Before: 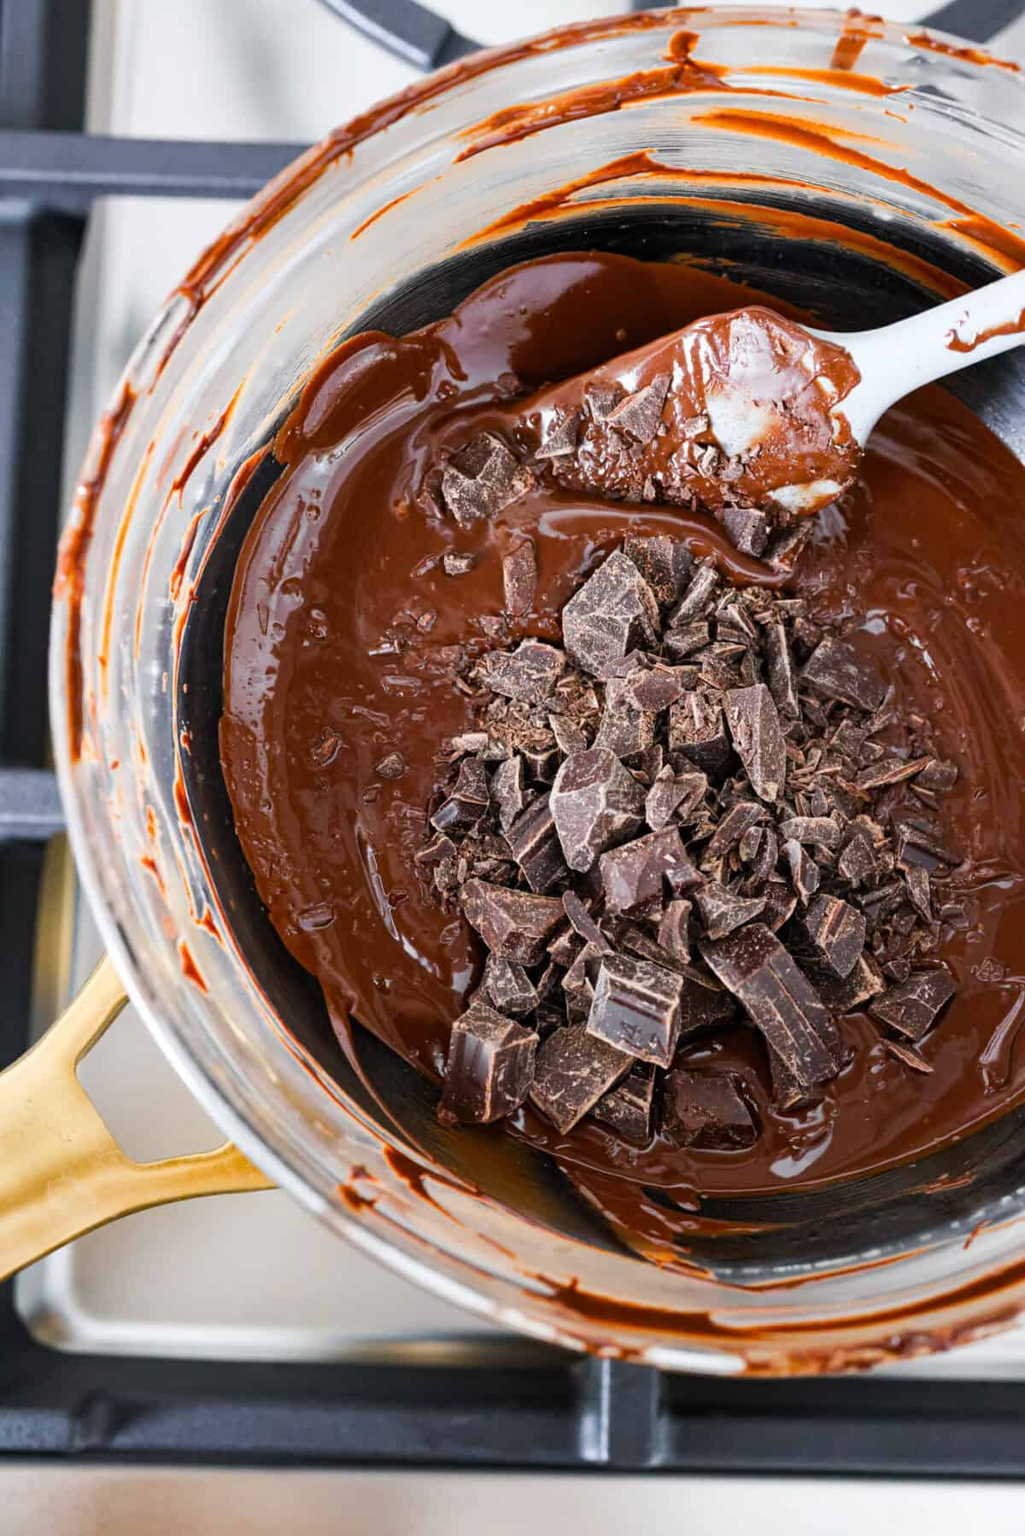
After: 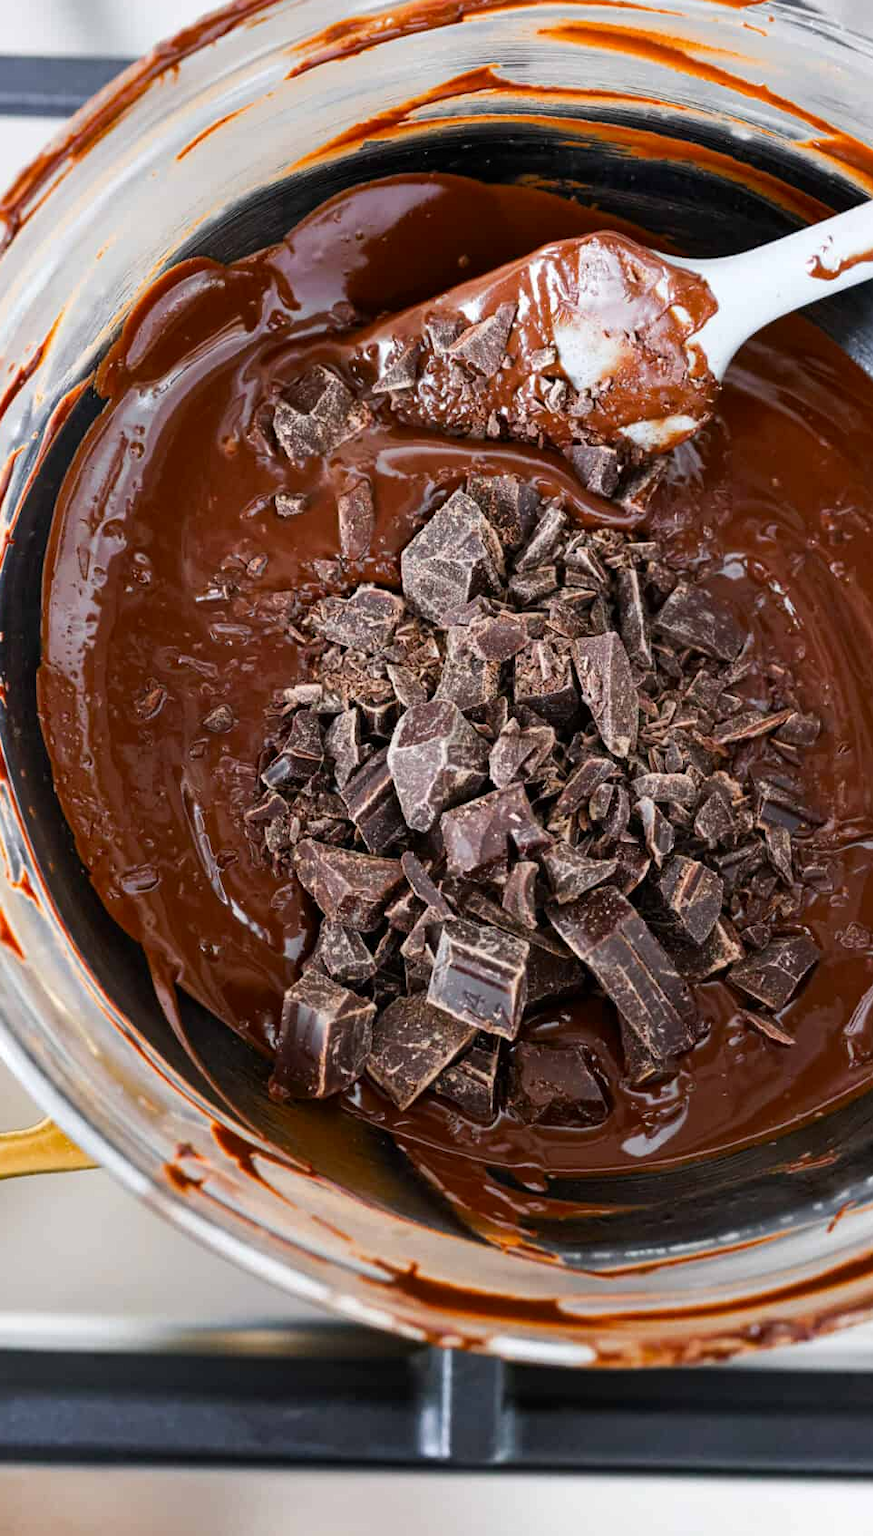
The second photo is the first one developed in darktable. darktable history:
crop and rotate: left 18.022%, top 5.807%, right 1.71%
contrast brightness saturation: contrast 0.027, brightness -0.033
